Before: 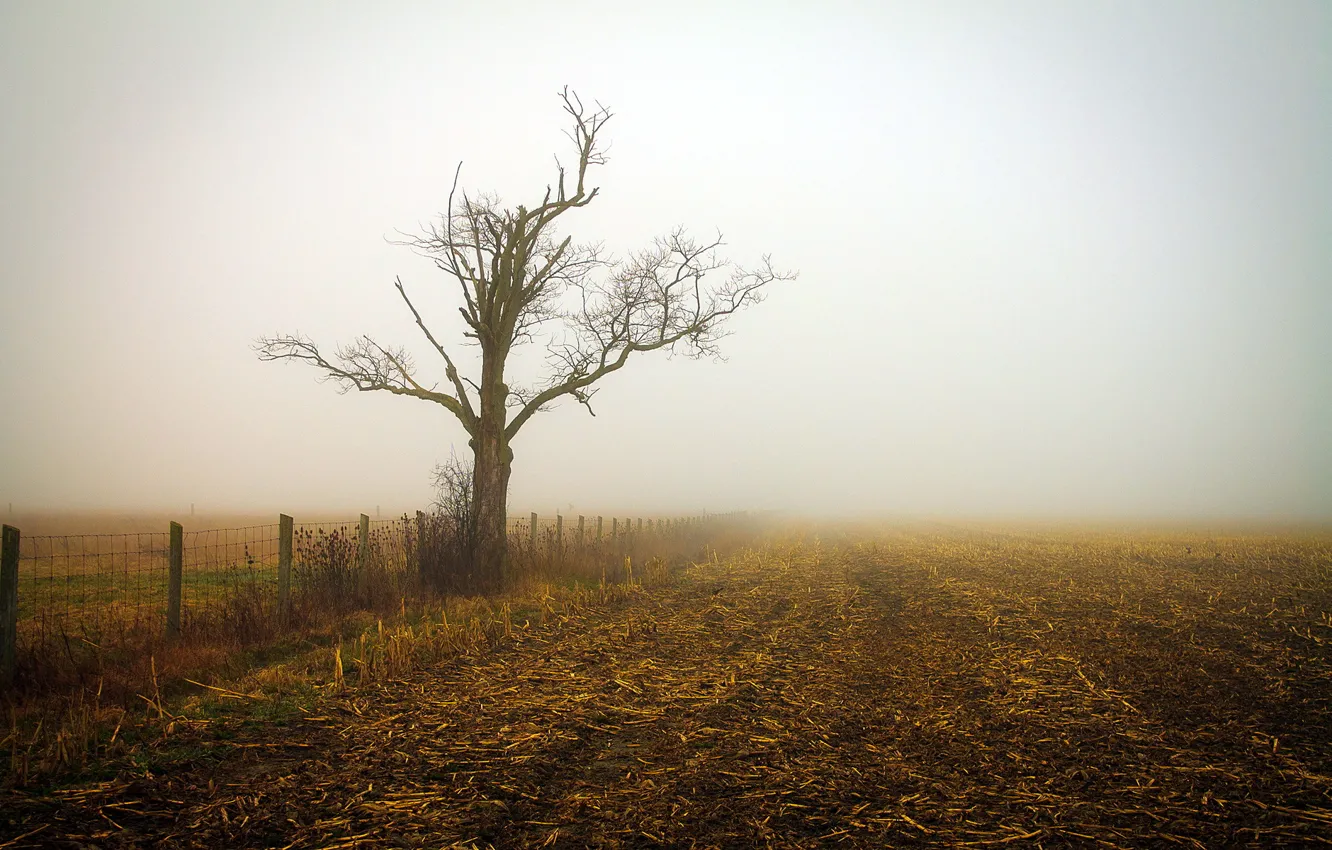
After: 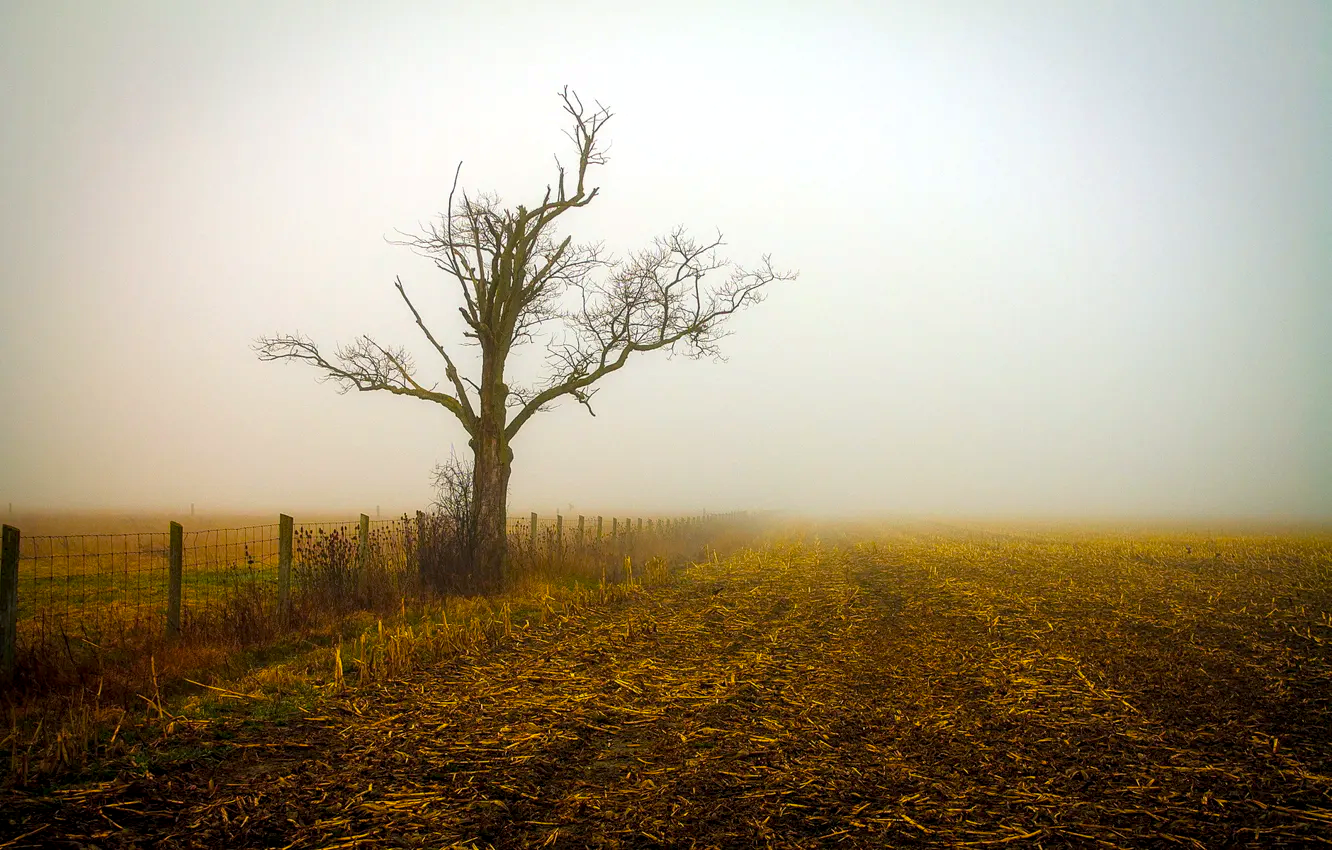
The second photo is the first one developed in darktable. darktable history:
color balance rgb: perceptual saturation grading › global saturation 25%, global vibrance 20%
local contrast: shadows 94%
